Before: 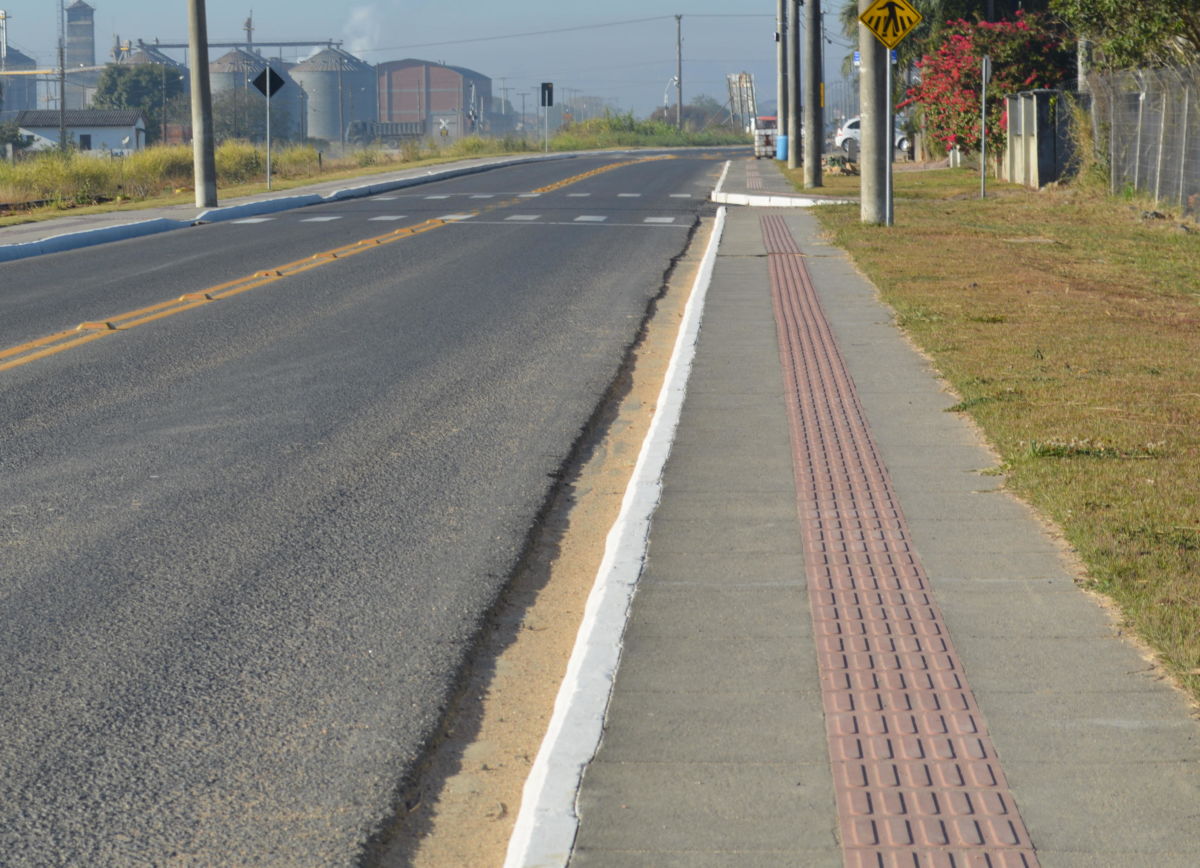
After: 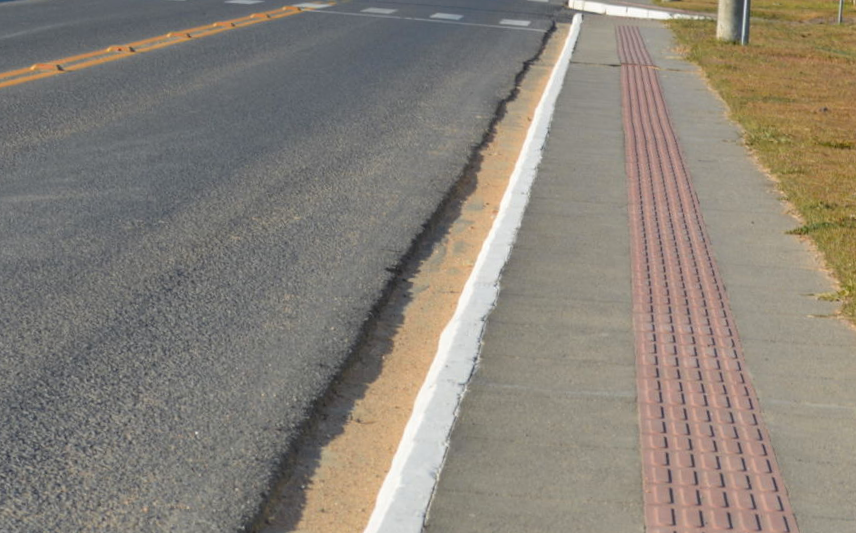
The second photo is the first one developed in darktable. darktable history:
crop and rotate: angle -4°, left 9.844%, top 20.831%, right 12.056%, bottom 11.914%
color zones: curves: ch1 [(0.239, 0.552) (0.75, 0.5)]; ch2 [(0.25, 0.462) (0.749, 0.457)]
